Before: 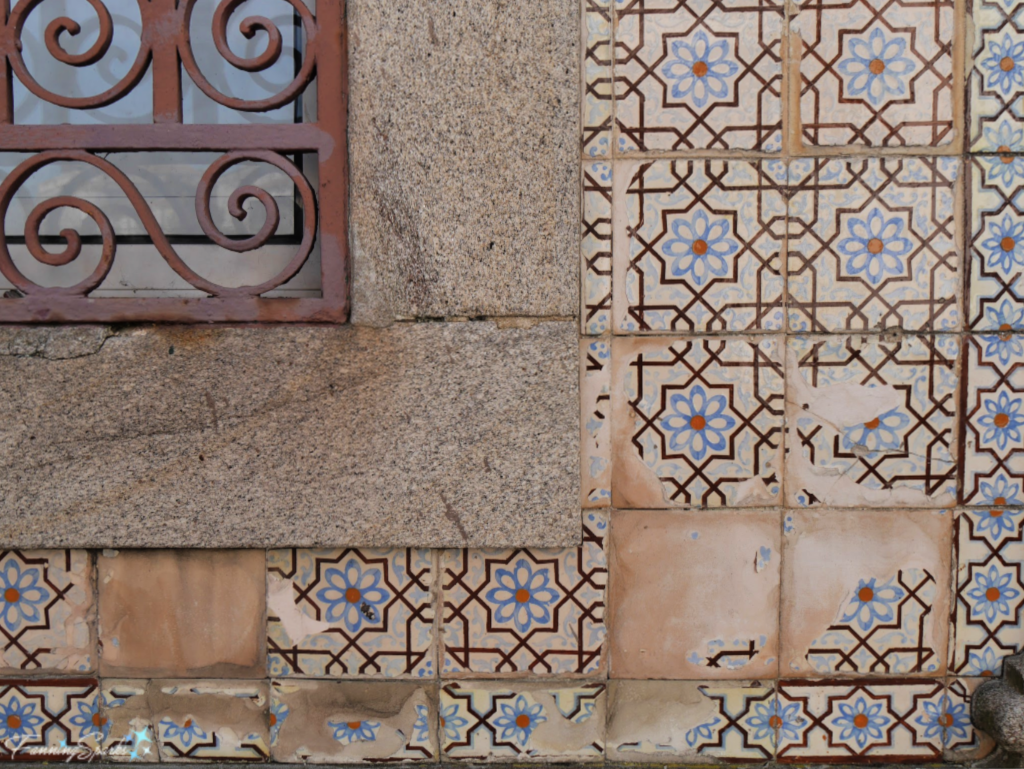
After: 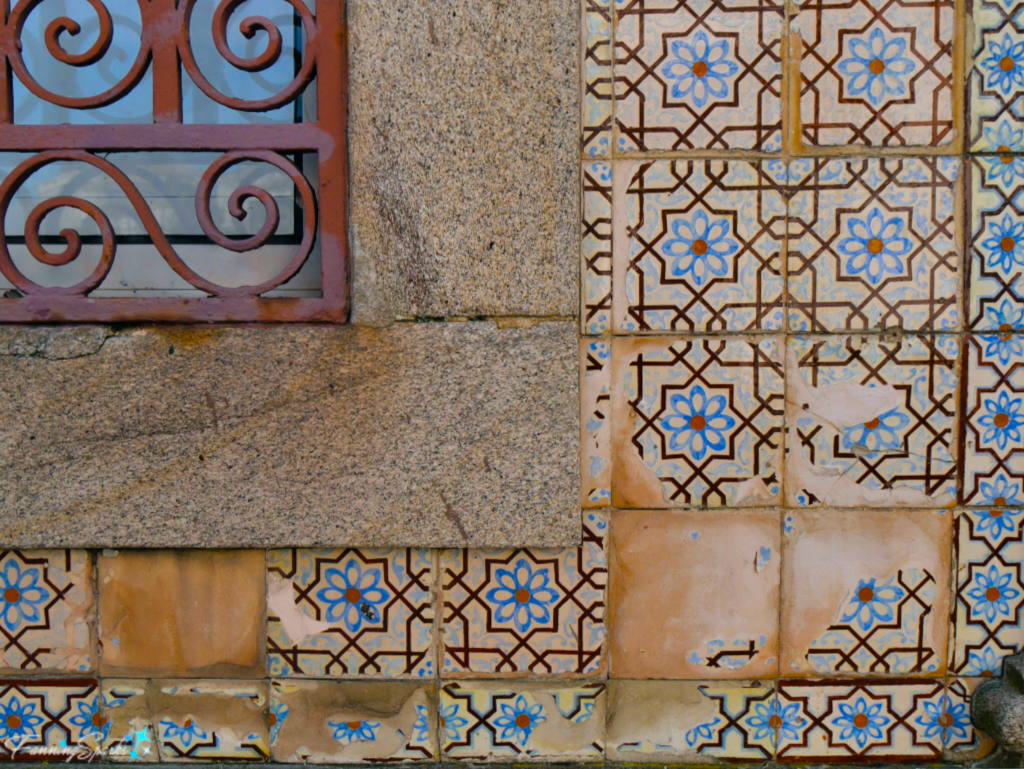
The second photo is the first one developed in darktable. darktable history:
color balance rgb: shadows lift › hue 84.81°, power › luminance -7.747%, power › chroma 1.112%, power › hue 215.92°, perceptual saturation grading › global saturation 35.737%, perceptual saturation grading › shadows 34.816%, global vibrance 45.252%
shadows and highlights: white point adjustment 0.158, highlights -70.8, soften with gaussian
